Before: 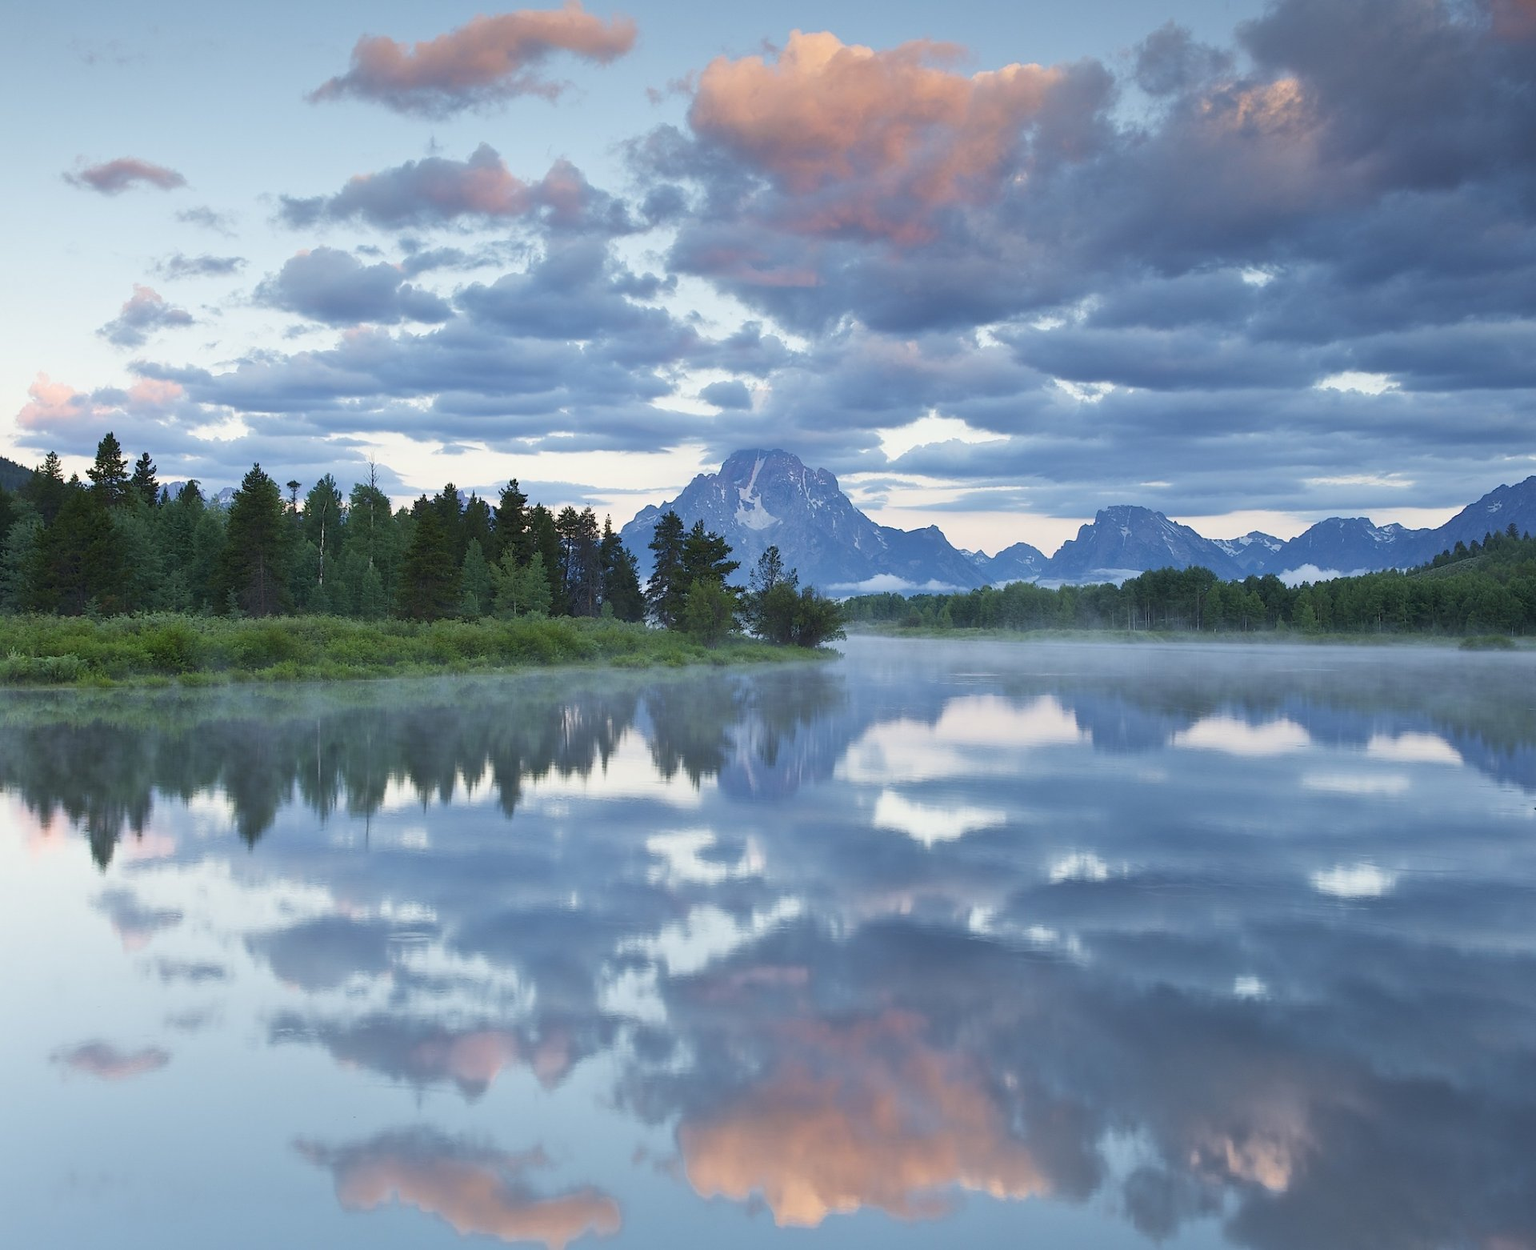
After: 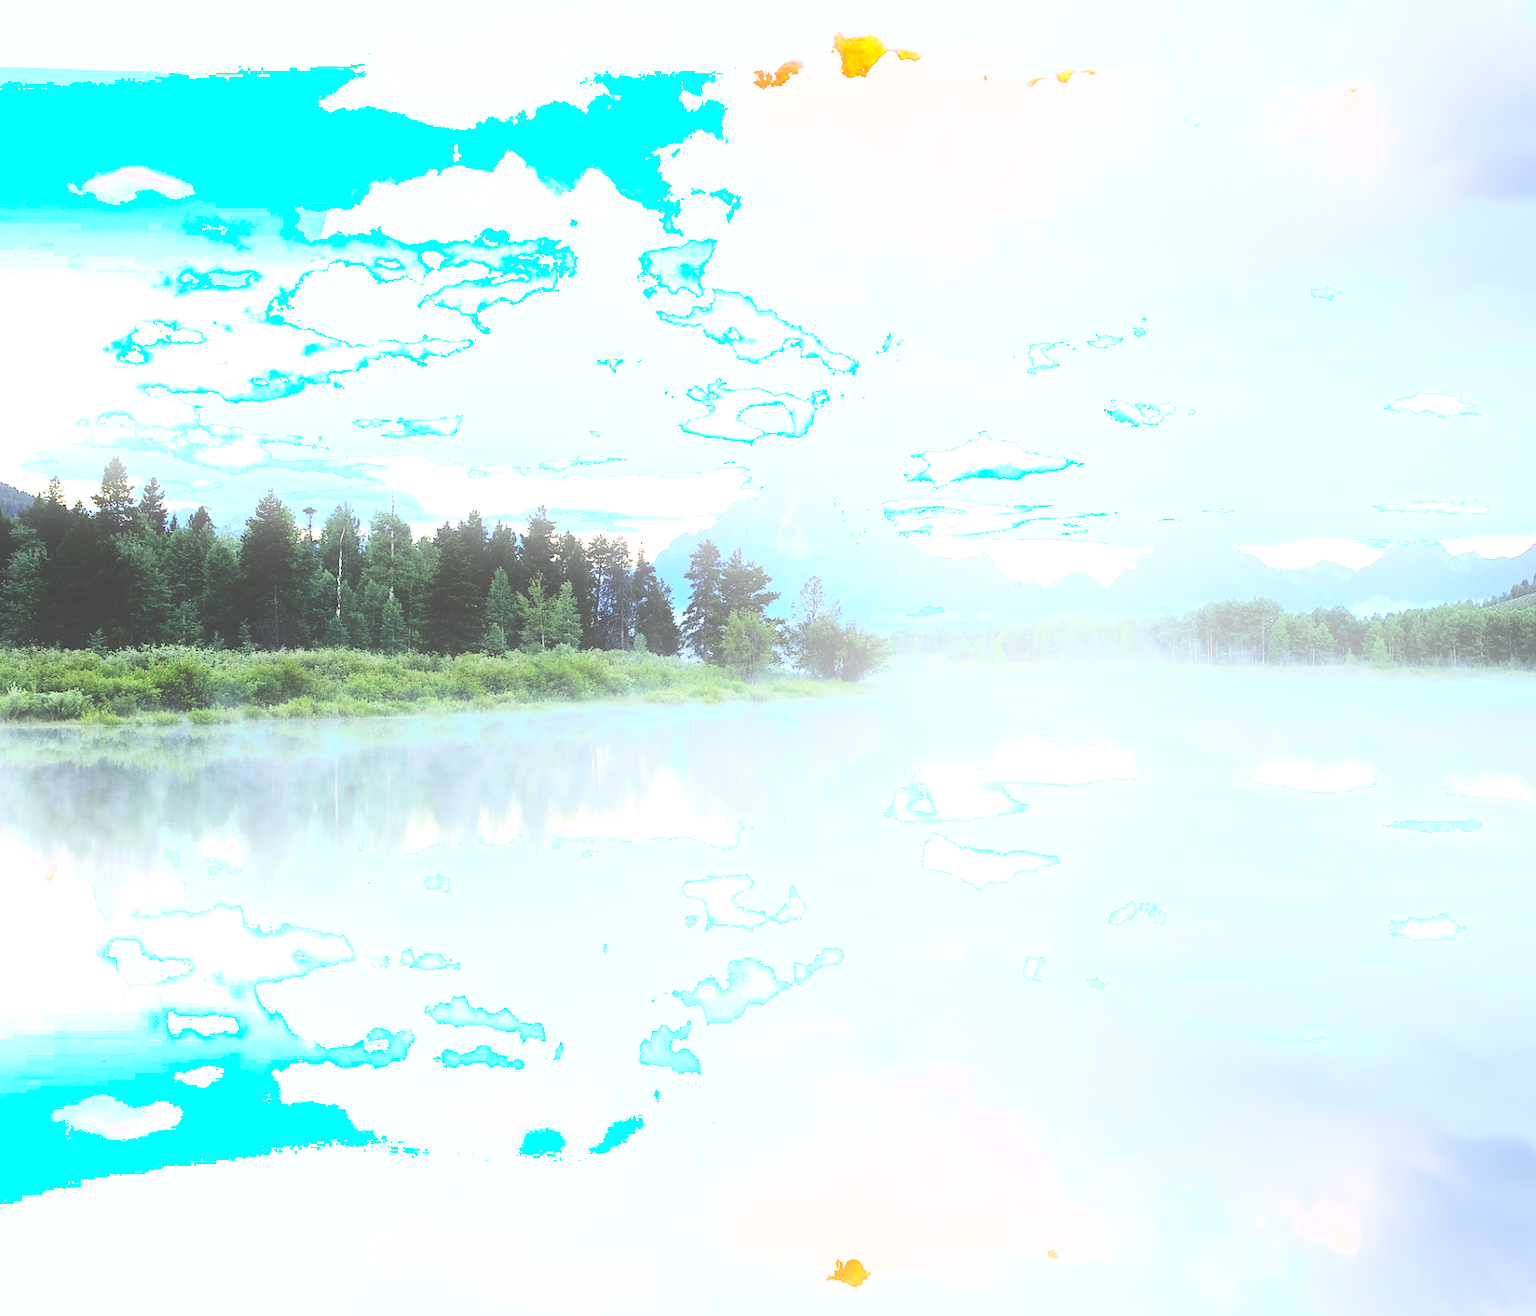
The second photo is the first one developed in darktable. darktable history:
shadows and highlights: shadows -20.93, highlights 98.76, soften with gaussian
crop and rotate: left 0%, right 5.114%
exposure: black level correction 0, exposure 1 EV, compensate highlight preservation false
base curve: curves: ch0 [(0, 0) (0.005, 0.002) (0.193, 0.295) (0.399, 0.664) (0.75, 0.928) (1, 1)]
tone curve: curves: ch0 [(0, 0) (0.003, 0.284) (0.011, 0.284) (0.025, 0.288) (0.044, 0.29) (0.069, 0.292) (0.1, 0.296) (0.136, 0.298) (0.177, 0.305) (0.224, 0.312) (0.277, 0.327) (0.335, 0.362) (0.399, 0.407) (0.468, 0.464) (0.543, 0.537) (0.623, 0.62) (0.709, 0.71) (0.801, 0.79) (0.898, 0.862) (1, 1)], preserve colors none
contrast brightness saturation: contrast 0.224
